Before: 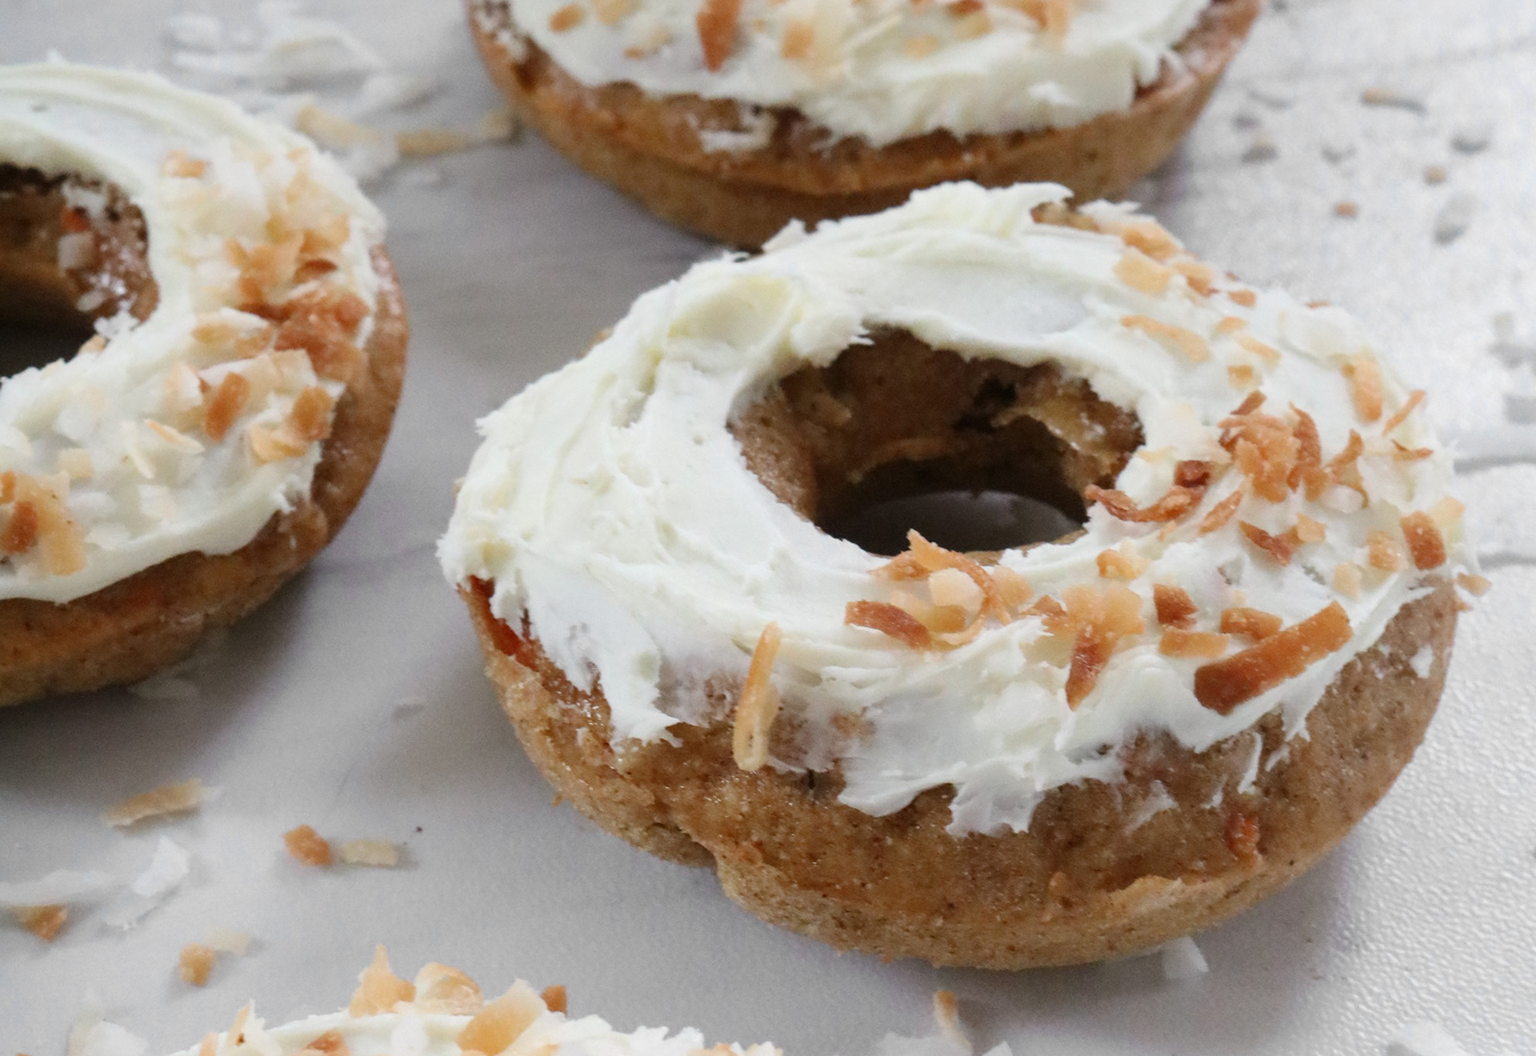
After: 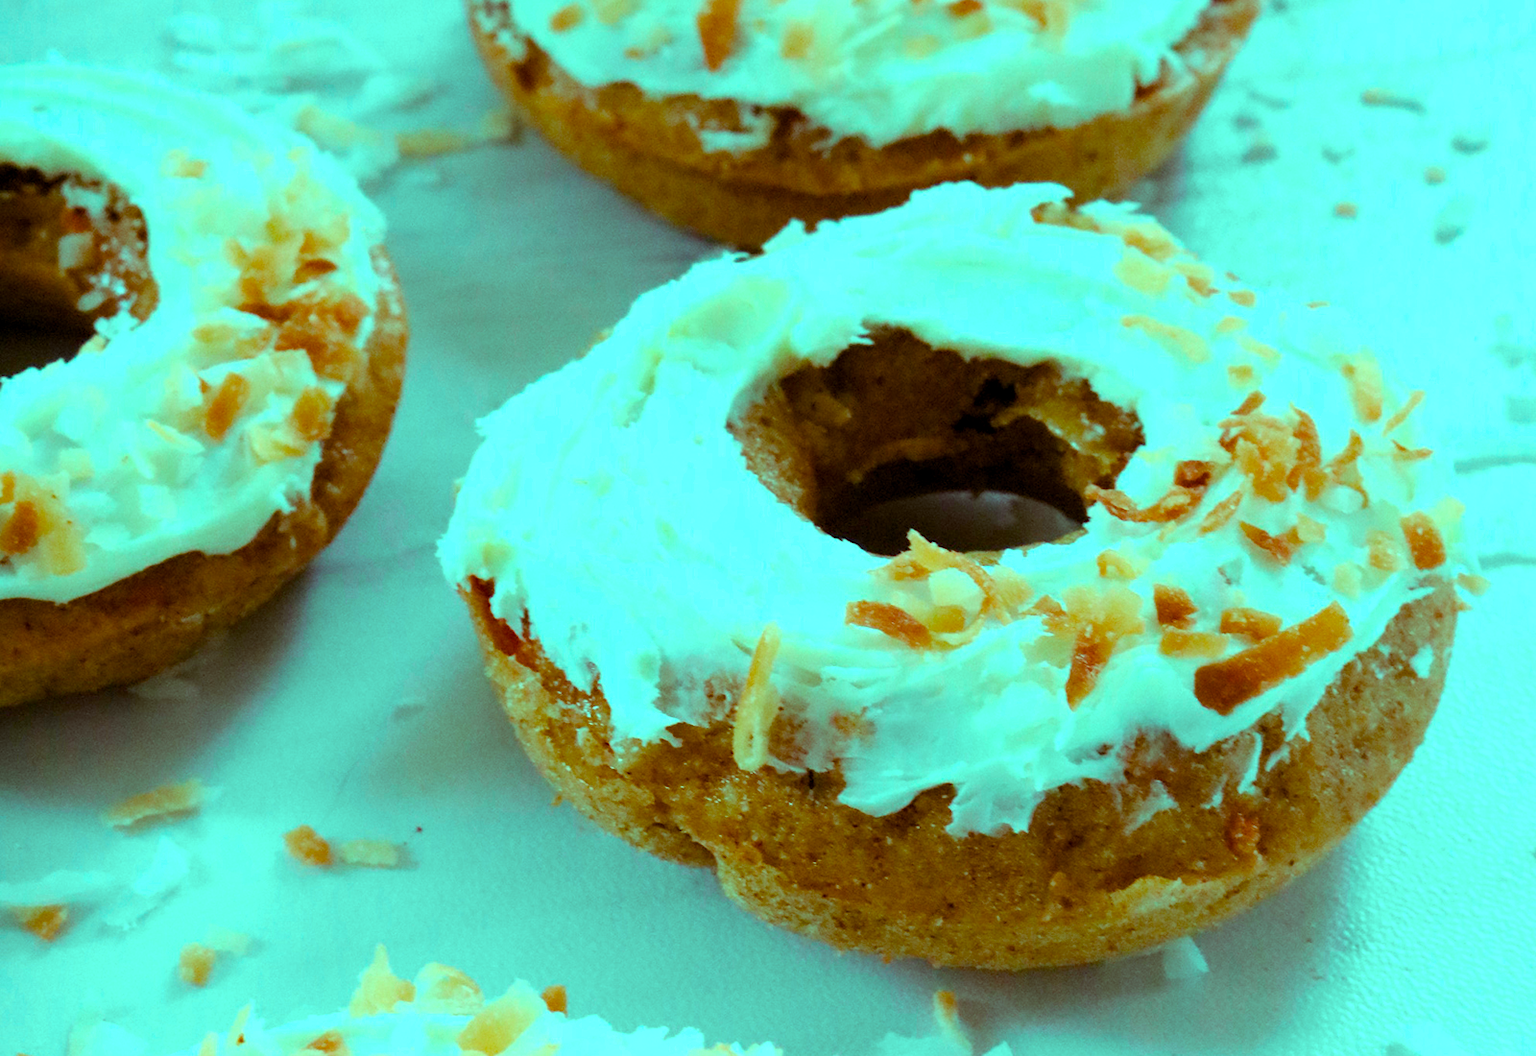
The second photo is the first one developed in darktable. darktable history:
color balance rgb: highlights gain › luminance 19.929%, highlights gain › chroma 13.143%, highlights gain › hue 171.06°, global offset › luminance -0.485%, linear chroma grading › global chroma 15.093%, perceptual saturation grading › global saturation 20%, perceptual saturation grading › highlights -25.768%, perceptual saturation grading › shadows 49.365%, perceptual brilliance grading › global brilliance 3.242%, global vibrance 9.401%
